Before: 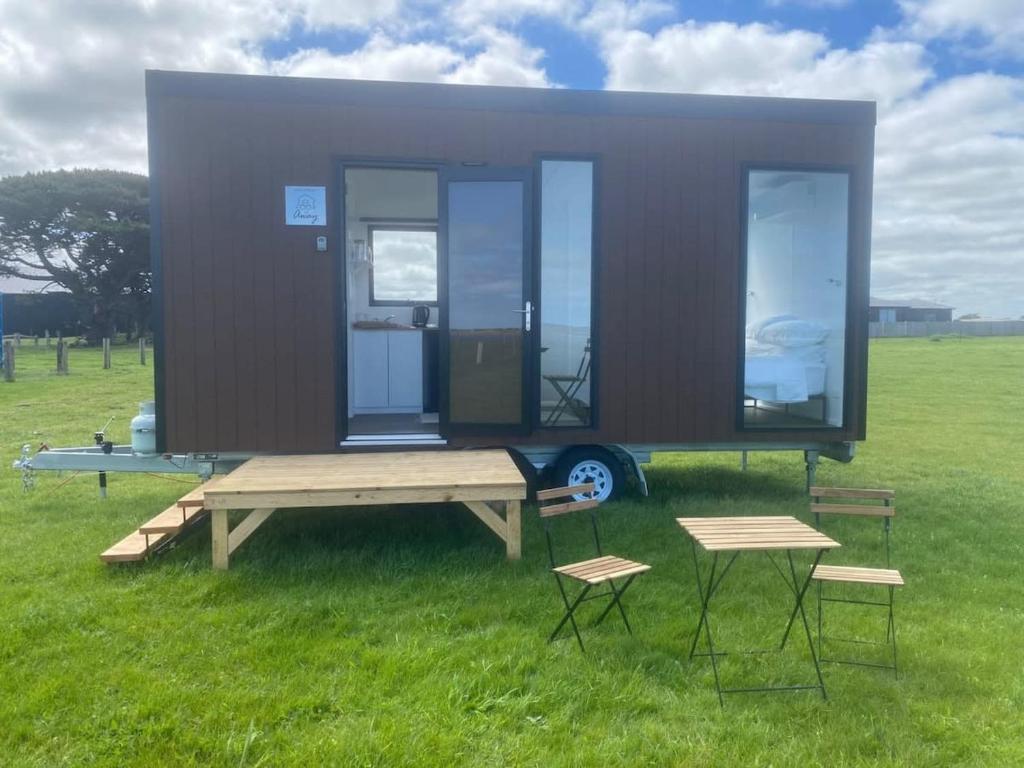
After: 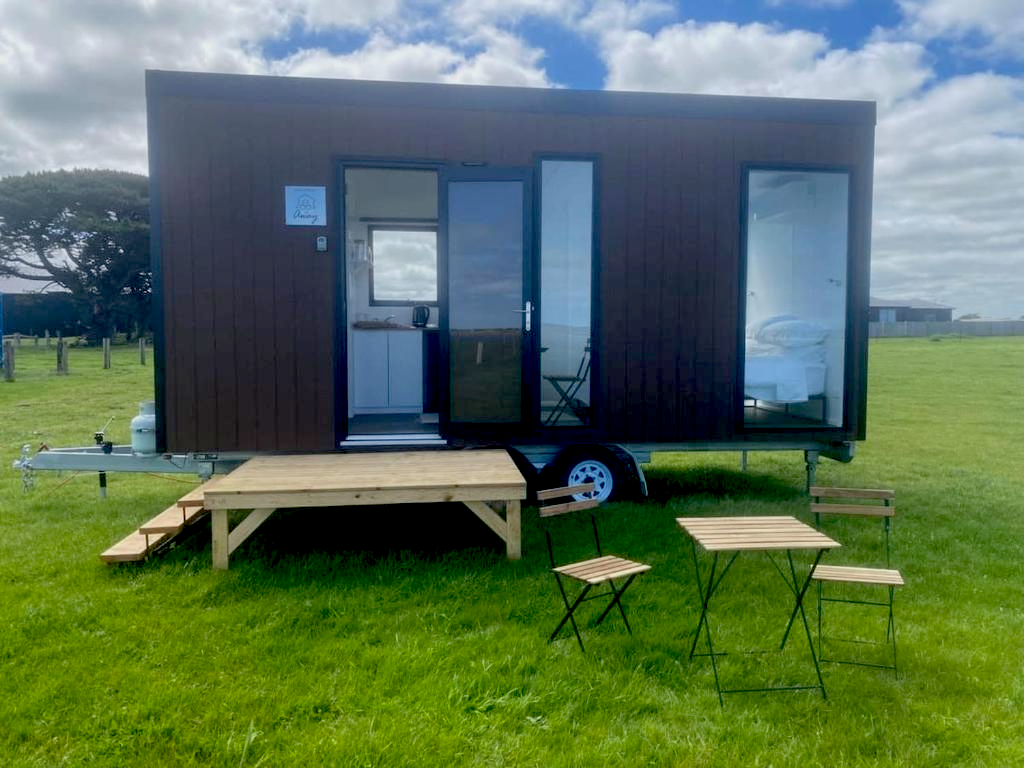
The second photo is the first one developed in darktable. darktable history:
exposure: black level correction 0.044, exposure -0.234 EV, compensate highlight preservation false
